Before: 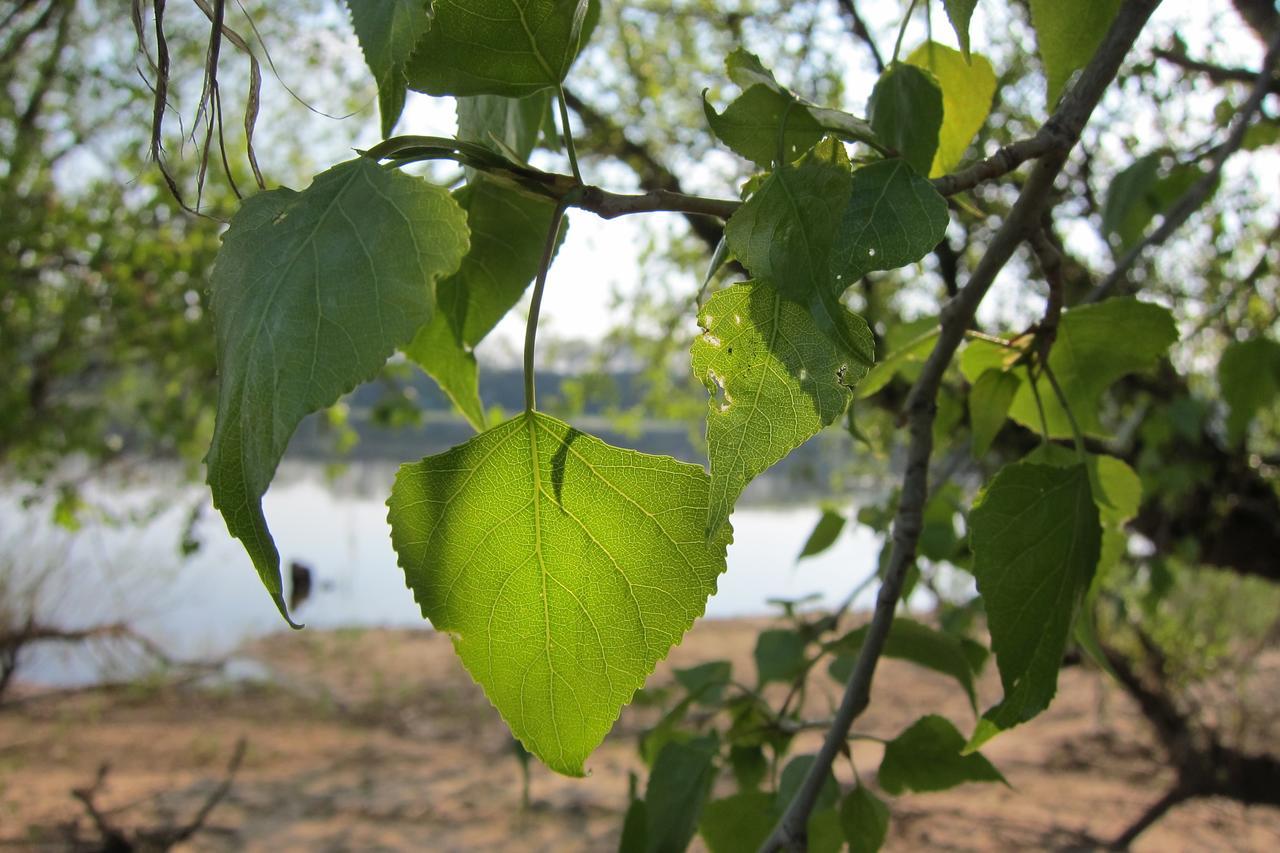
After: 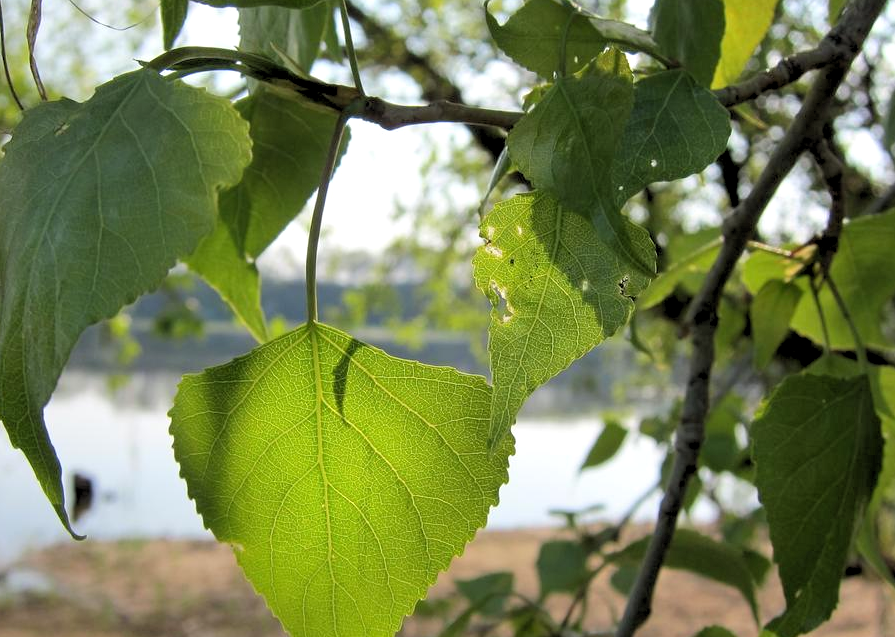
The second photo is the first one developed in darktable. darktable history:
base curve: exposure shift 0, preserve colors none
rgb levels: levels [[0.013, 0.434, 0.89], [0, 0.5, 1], [0, 0.5, 1]]
crop and rotate: left 17.046%, top 10.659%, right 12.989%, bottom 14.553%
